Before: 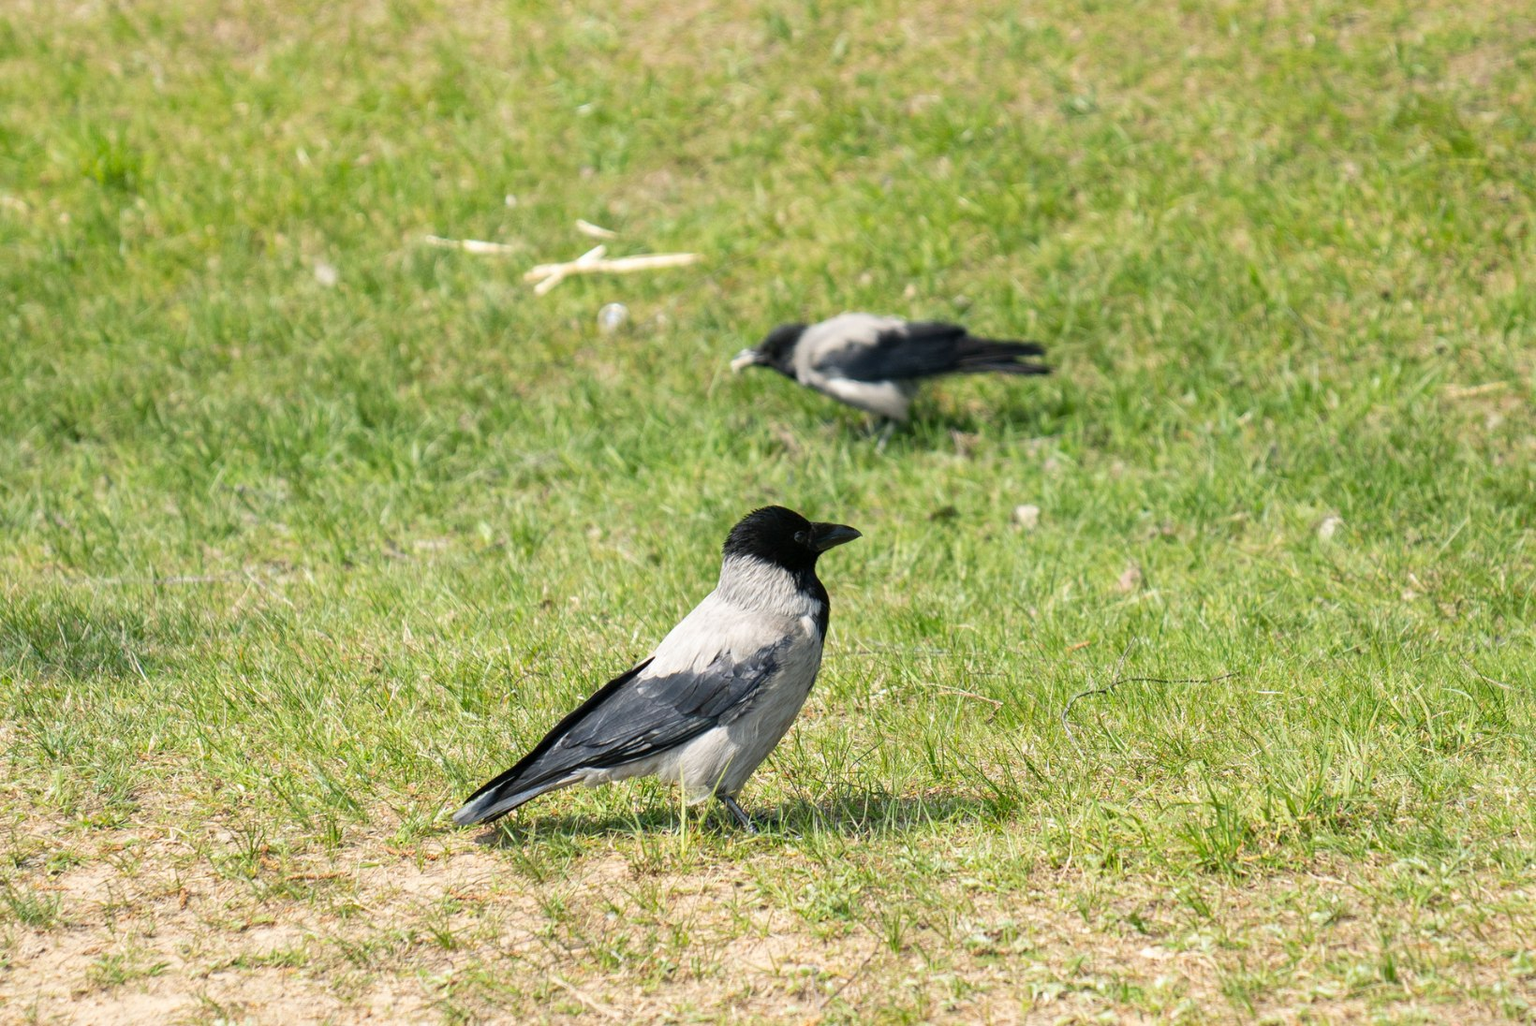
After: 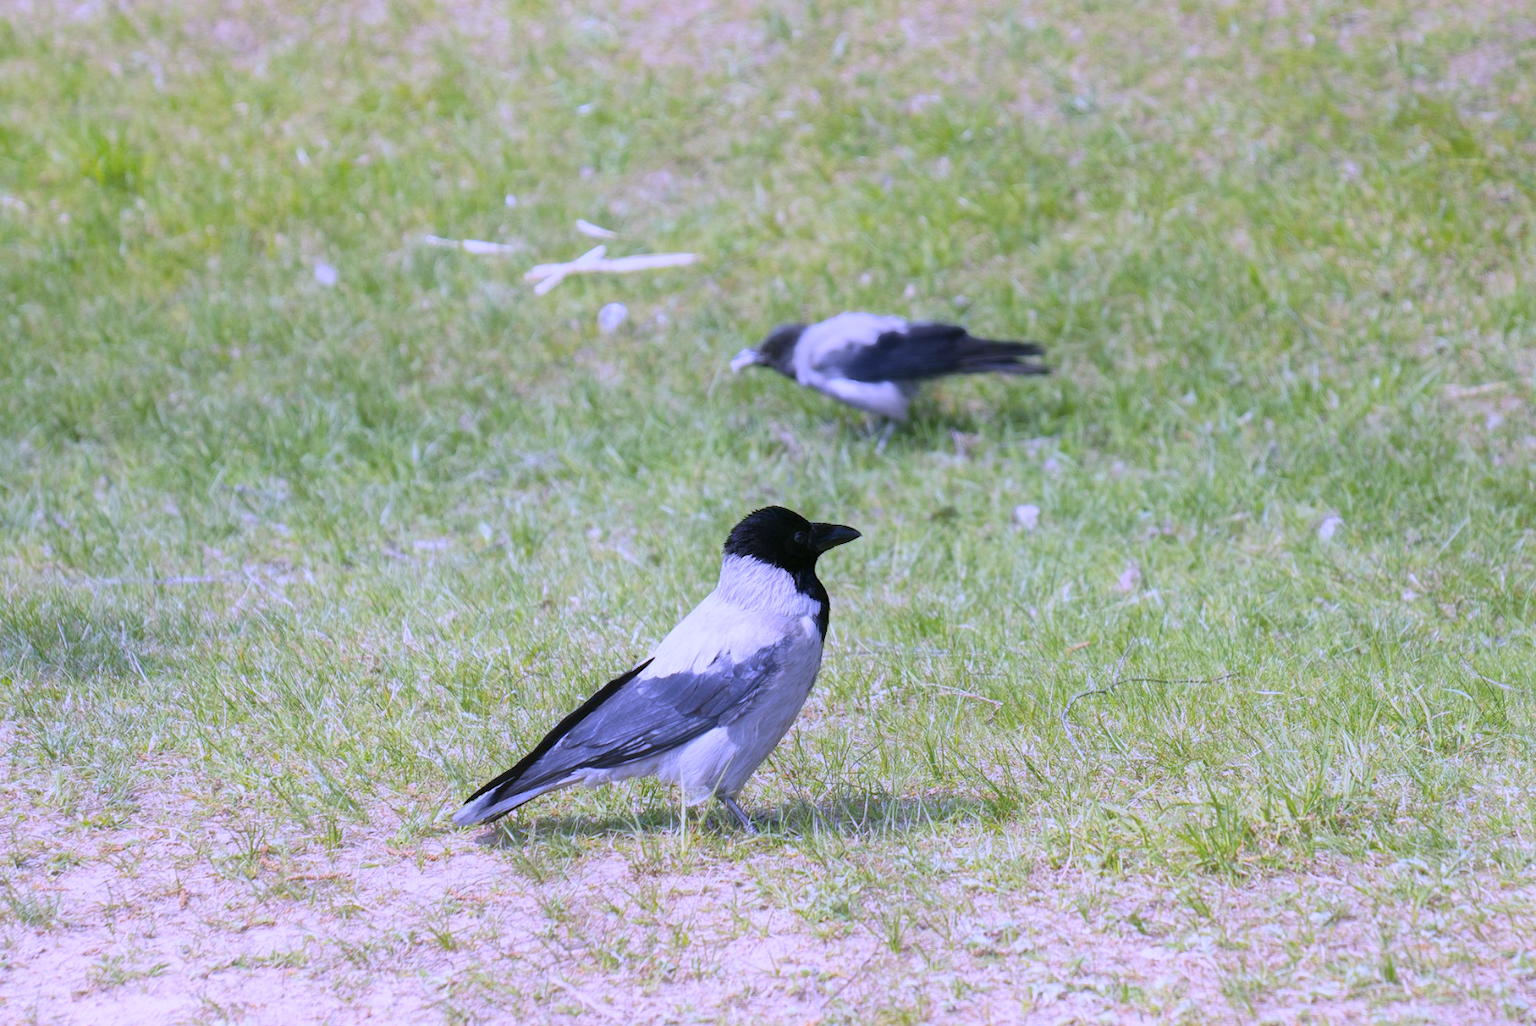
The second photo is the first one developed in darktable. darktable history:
contrast equalizer: octaves 7, y [[0.6 ×6], [0.55 ×6], [0 ×6], [0 ×6], [0 ×6]], mix -1
white balance: red 0.98, blue 1.61
exposure: black level correction 0.001, compensate highlight preservation false
